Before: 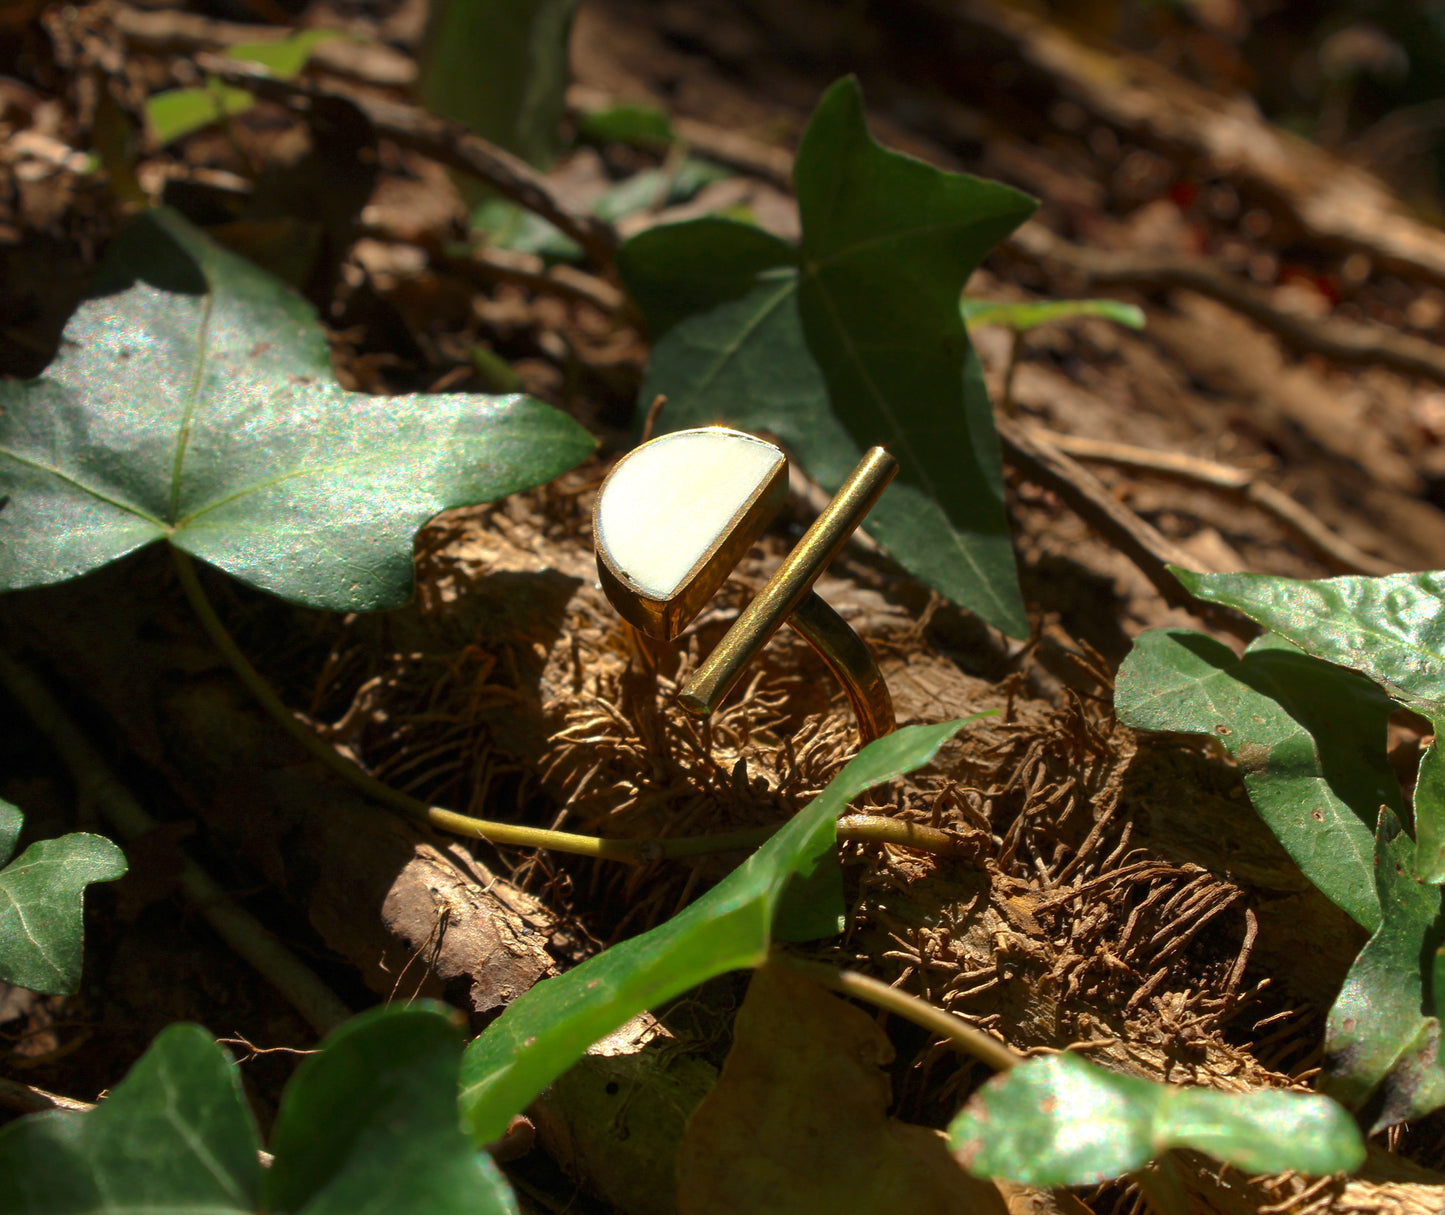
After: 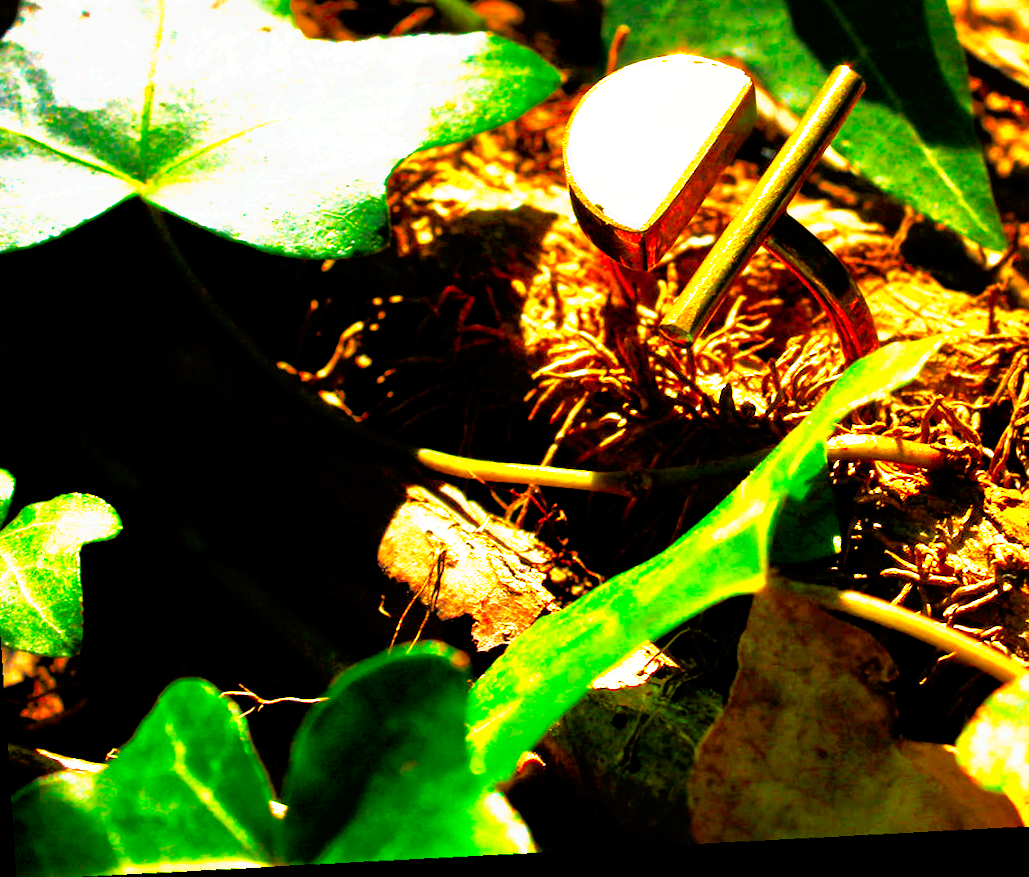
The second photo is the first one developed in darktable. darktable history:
color balance rgb: shadows lift › chroma 2%, shadows lift › hue 217.2°, power › chroma 0.25%, power › hue 60°, highlights gain › chroma 1.5%, highlights gain › hue 309.6°, global offset › luminance -0.5%, perceptual saturation grading › global saturation 15%, global vibrance 20%
rotate and perspective: rotation -4.2°, shear 0.006, automatic cropping off
crop and rotate: angle -0.82°, left 3.85%, top 31.828%, right 27.992%
tone curve: curves: ch0 [(0, 0) (0.003, 0) (0.011, 0) (0.025, 0) (0.044, 0.001) (0.069, 0.003) (0.1, 0.003) (0.136, 0.006) (0.177, 0.014) (0.224, 0.056) (0.277, 0.128) (0.335, 0.218) (0.399, 0.346) (0.468, 0.512) (0.543, 0.713) (0.623, 0.898) (0.709, 0.987) (0.801, 0.99) (0.898, 0.99) (1, 1)], preserve colors none
shadows and highlights: on, module defaults
tone equalizer: -7 EV 0.15 EV, -6 EV 0.6 EV, -5 EV 1.15 EV, -4 EV 1.33 EV, -3 EV 1.15 EV, -2 EV 0.6 EV, -1 EV 0.15 EV, mask exposure compensation -0.5 EV
exposure: exposure 0.507 EV, compensate highlight preservation false
